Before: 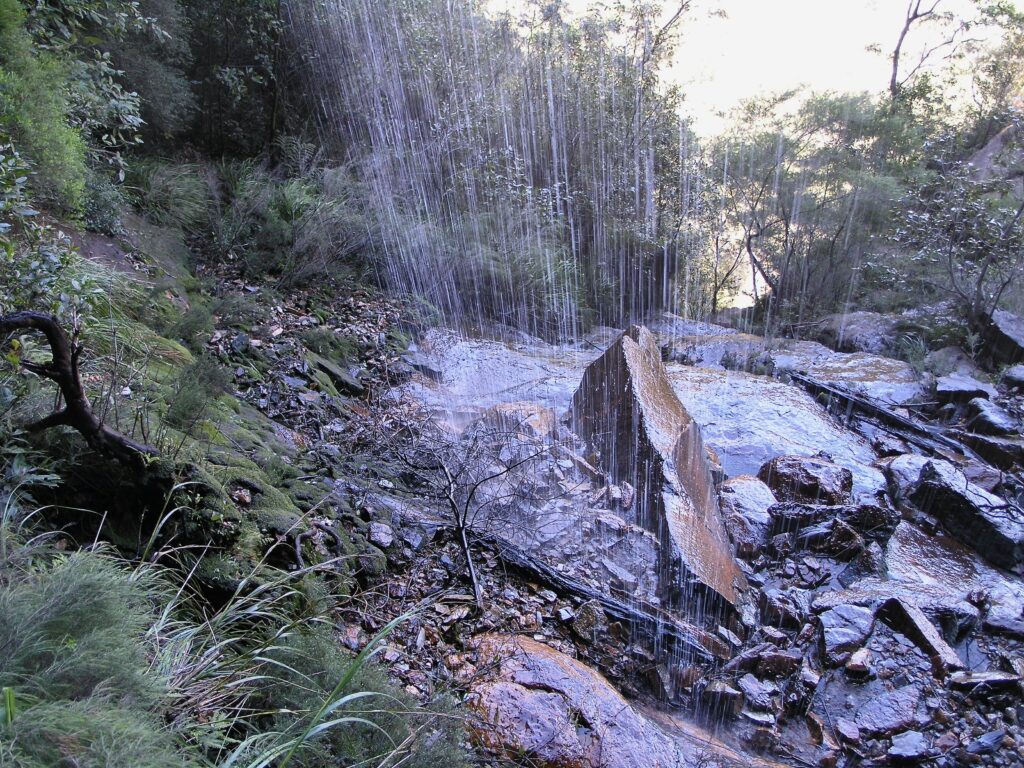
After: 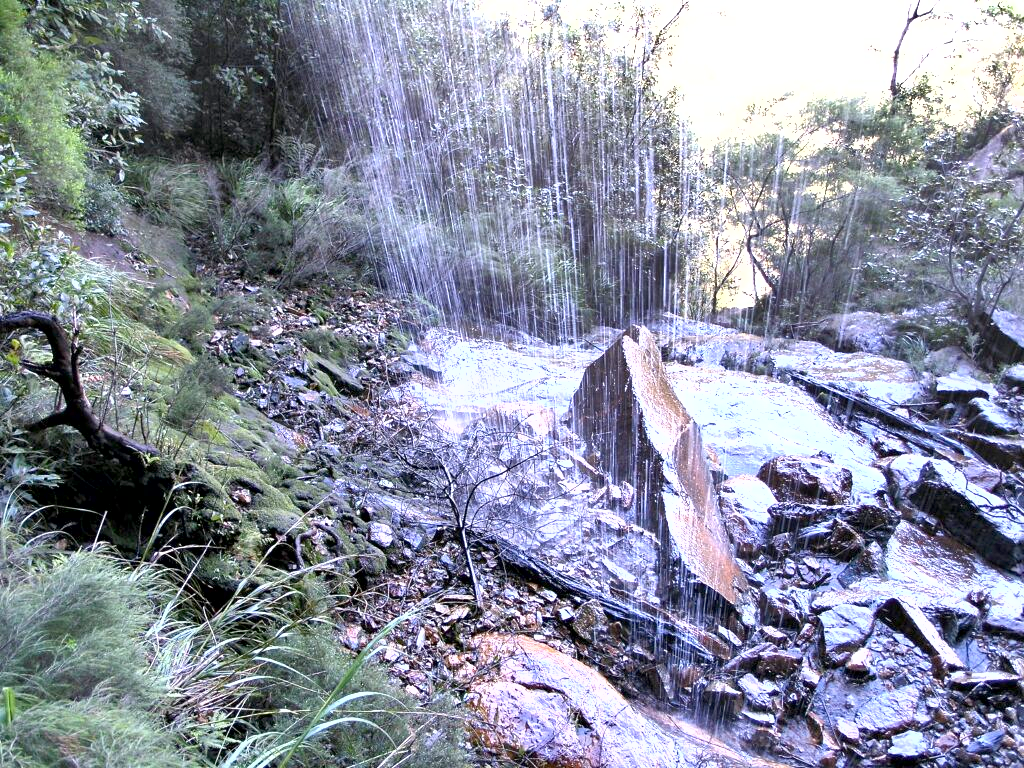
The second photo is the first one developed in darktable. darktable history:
shadows and highlights: low approximation 0.01, soften with gaussian
exposure: black level correction 0, exposure 1.2 EV, compensate highlight preservation false
